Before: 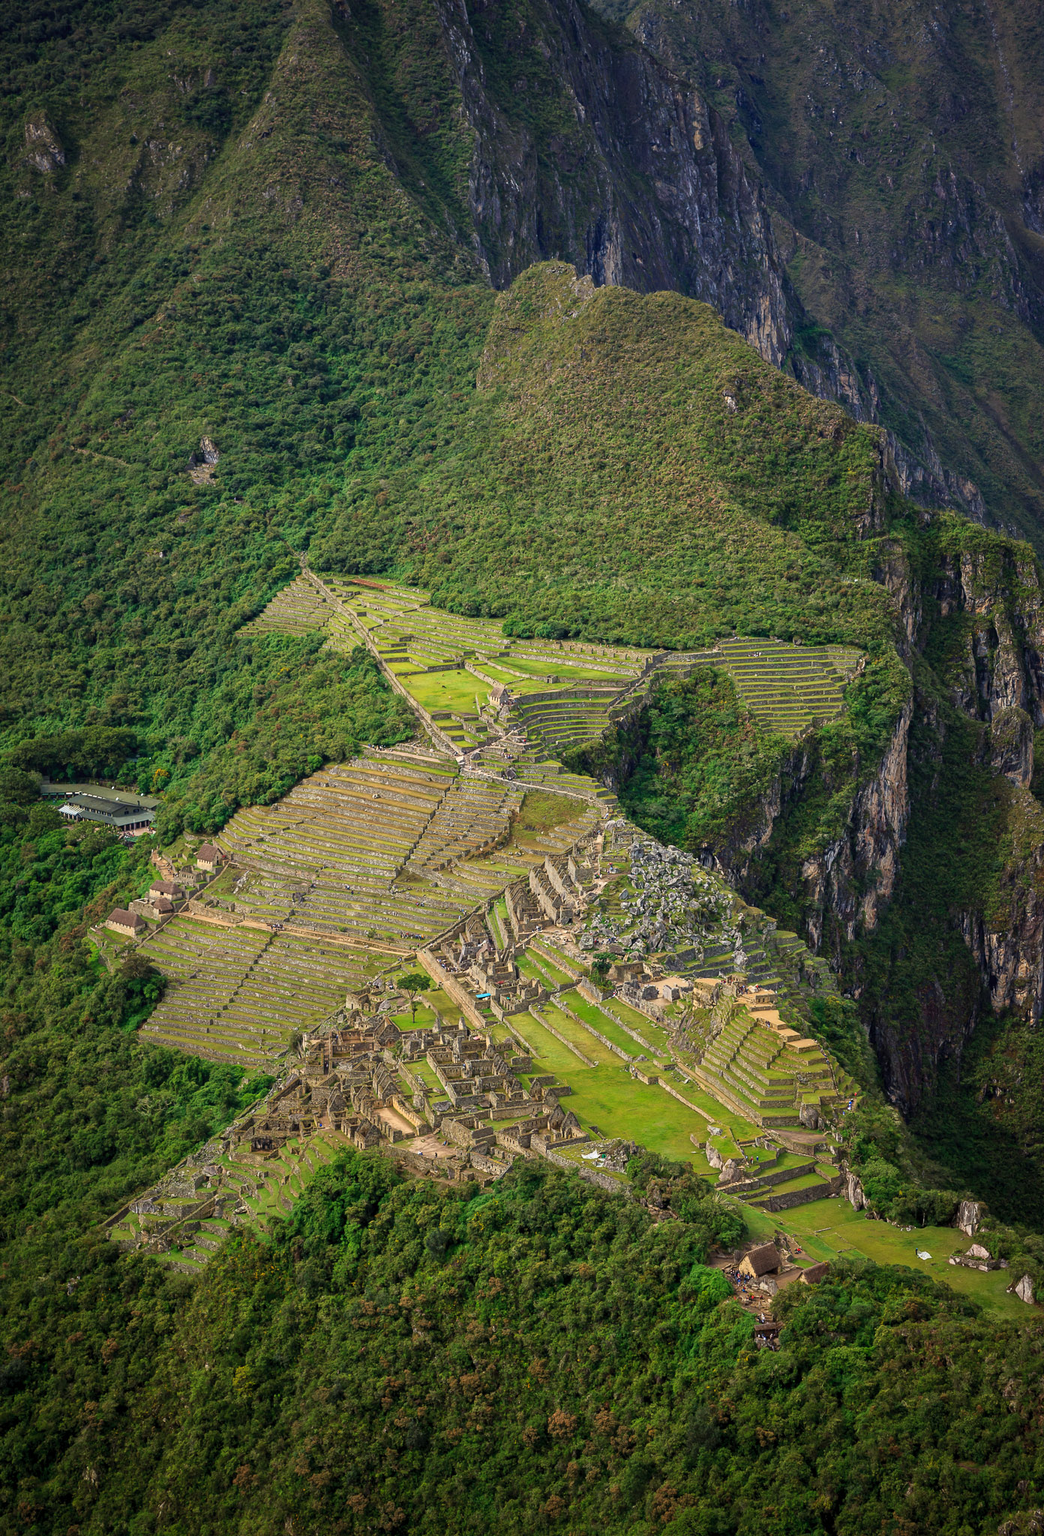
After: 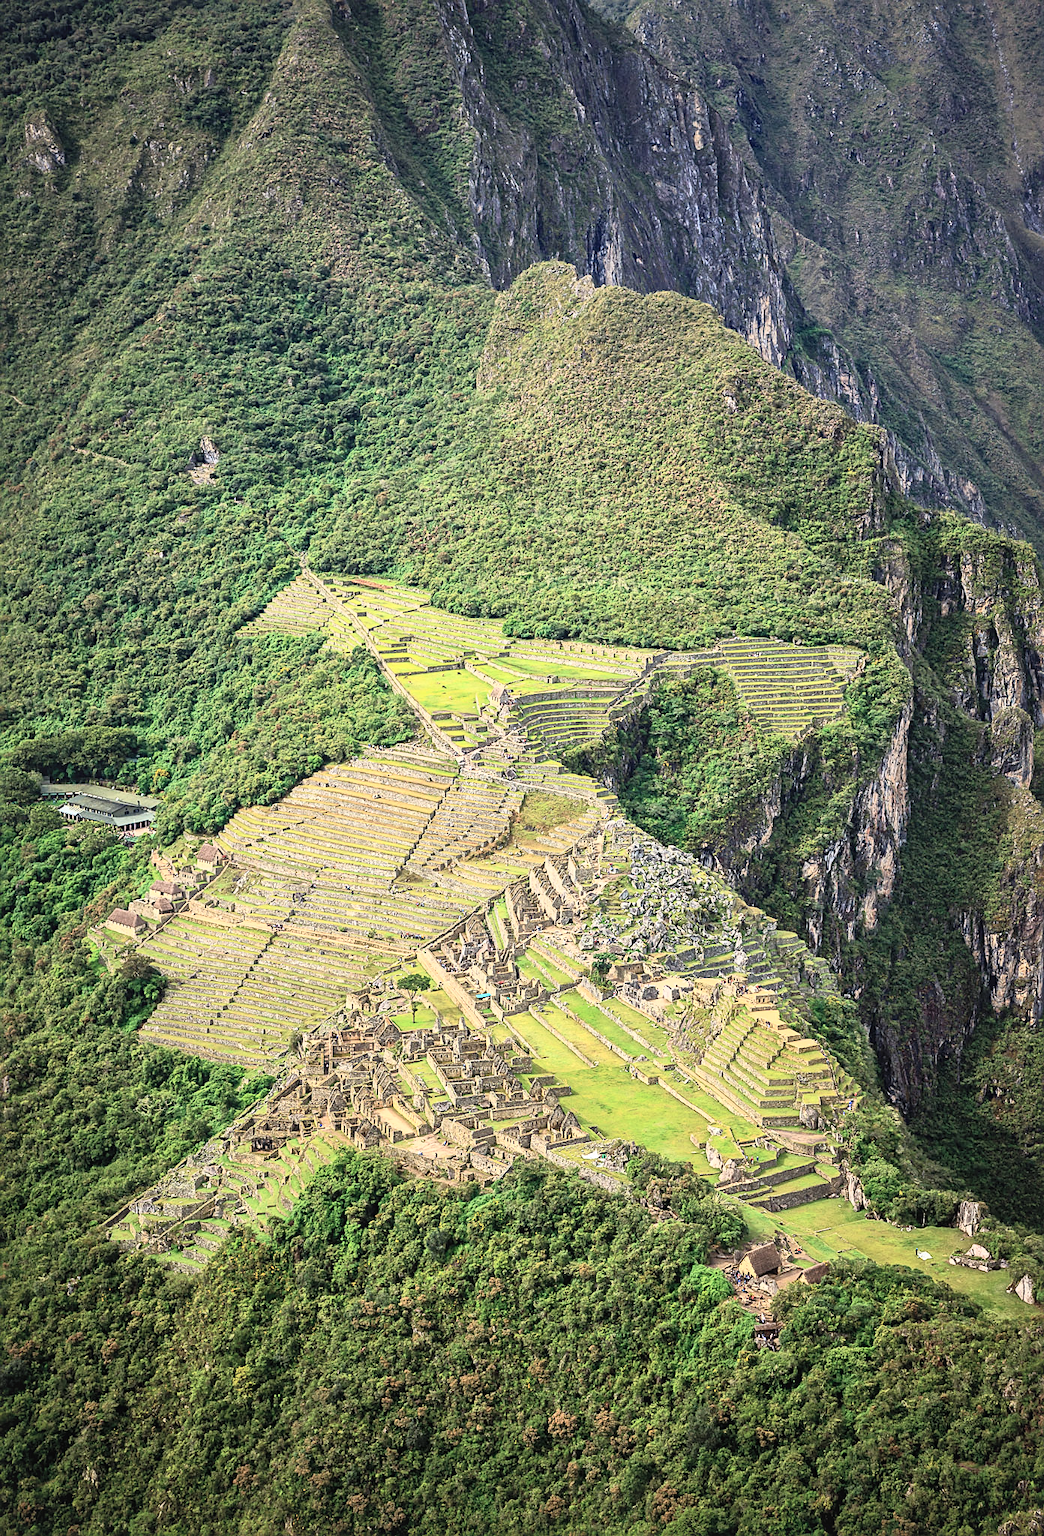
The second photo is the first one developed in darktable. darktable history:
local contrast: mode bilateral grid, contrast 21, coarseness 49, detail 132%, midtone range 0.2
tone curve: curves: ch0 [(0, 0.052) (0.207, 0.35) (0.392, 0.592) (0.54, 0.803) (0.725, 0.922) (0.99, 0.974)], color space Lab, independent channels, preserve colors none
sharpen: on, module defaults
